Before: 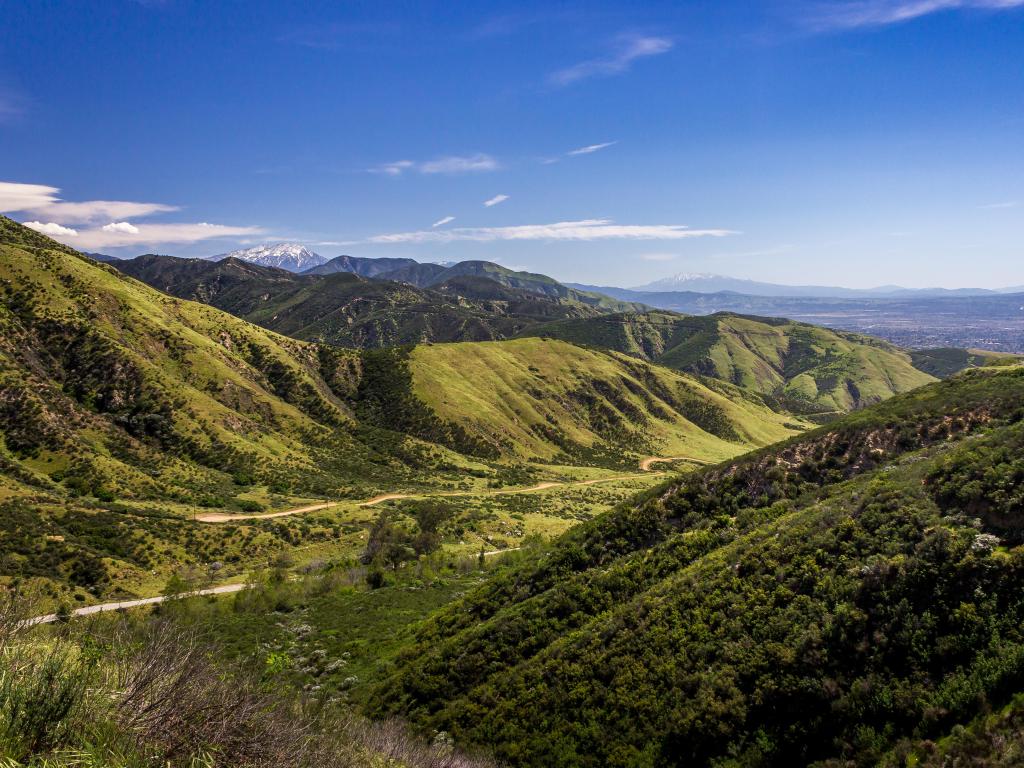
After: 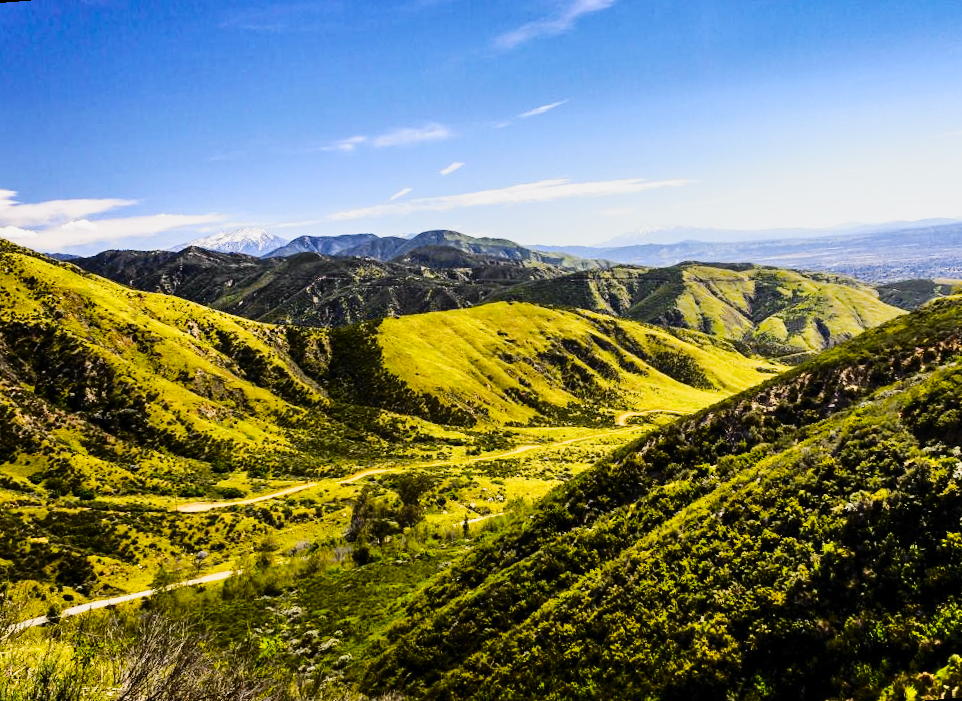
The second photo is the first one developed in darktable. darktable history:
base curve: curves: ch0 [(0, 0) (0.032, 0.025) (0.121, 0.166) (0.206, 0.329) (0.605, 0.79) (1, 1)], preserve colors none
shadows and highlights: shadows 60, soften with gaussian
tone curve: curves: ch0 [(0, 0) (0.136, 0.084) (0.346, 0.366) (0.489, 0.559) (0.66, 0.748) (0.849, 0.902) (1, 0.974)]; ch1 [(0, 0) (0.353, 0.344) (0.45, 0.46) (0.498, 0.498) (0.521, 0.512) (0.563, 0.559) (0.592, 0.605) (0.641, 0.673) (1, 1)]; ch2 [(0, 0) (0.333, 0.346) (0.375, 0.375) (0.424, 0.43) (0.476, 0.492) (0.502, 0.502) (0.524, 0.531) (0.579, 0.61) (0.612, 0.644) (0.641, 0.722) (1, 1)], color space Lab, independent channels, preserve colors none
rotate and perspective: rotation -4.57°, crop left 0.054, crop right 0.944, crop top 0.087, crop bottom 0.914
